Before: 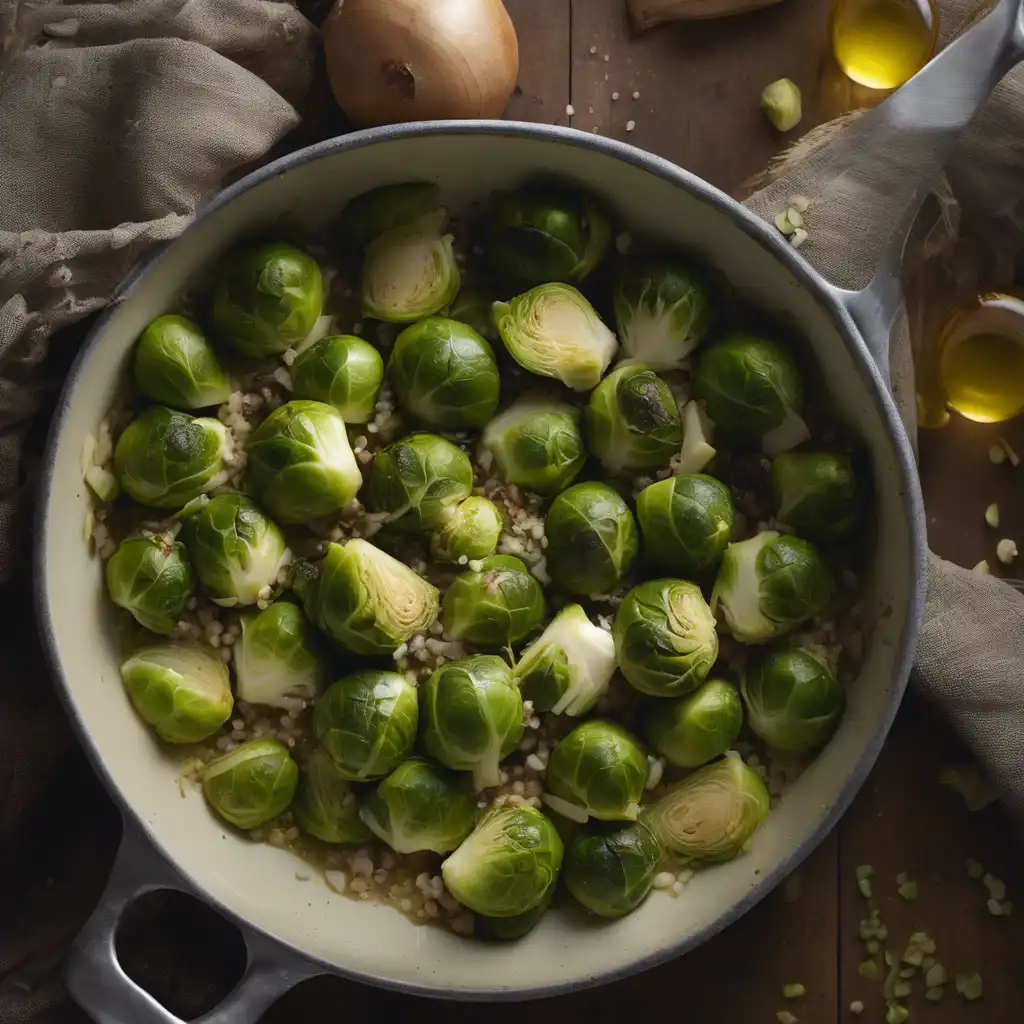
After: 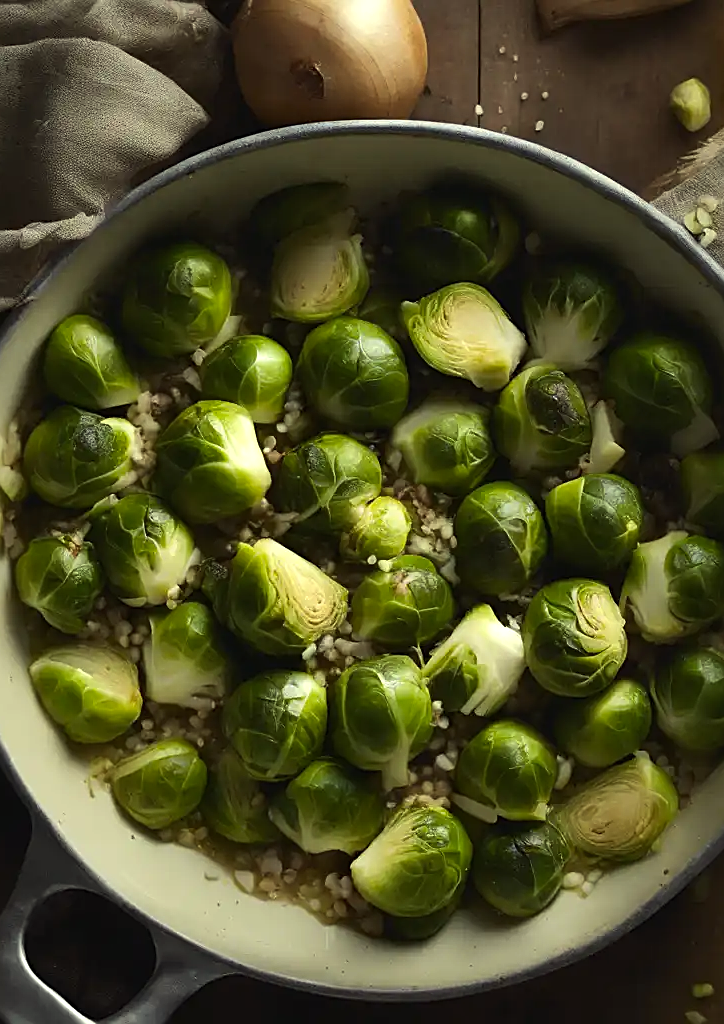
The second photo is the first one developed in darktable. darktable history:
color correction: highlights a* -5.62, highlights b* 10.66
tone equalizer: -8 EV -0.411 EV, -7 EV -0.418 EV, -6 EV -0.335 EV, -5 EV -0.252 EV, -3 EV 0.188 EV, -2 EV 0.358 EV, -1 EV 0.386 EV, +0 EV 0.422 EV, edges refinement/feathering 500, mask exposure compensation -1.57 EV, preserve details no
sharpen: on, module defaults
crop and rotate: left 8.975%, right 20.268%
